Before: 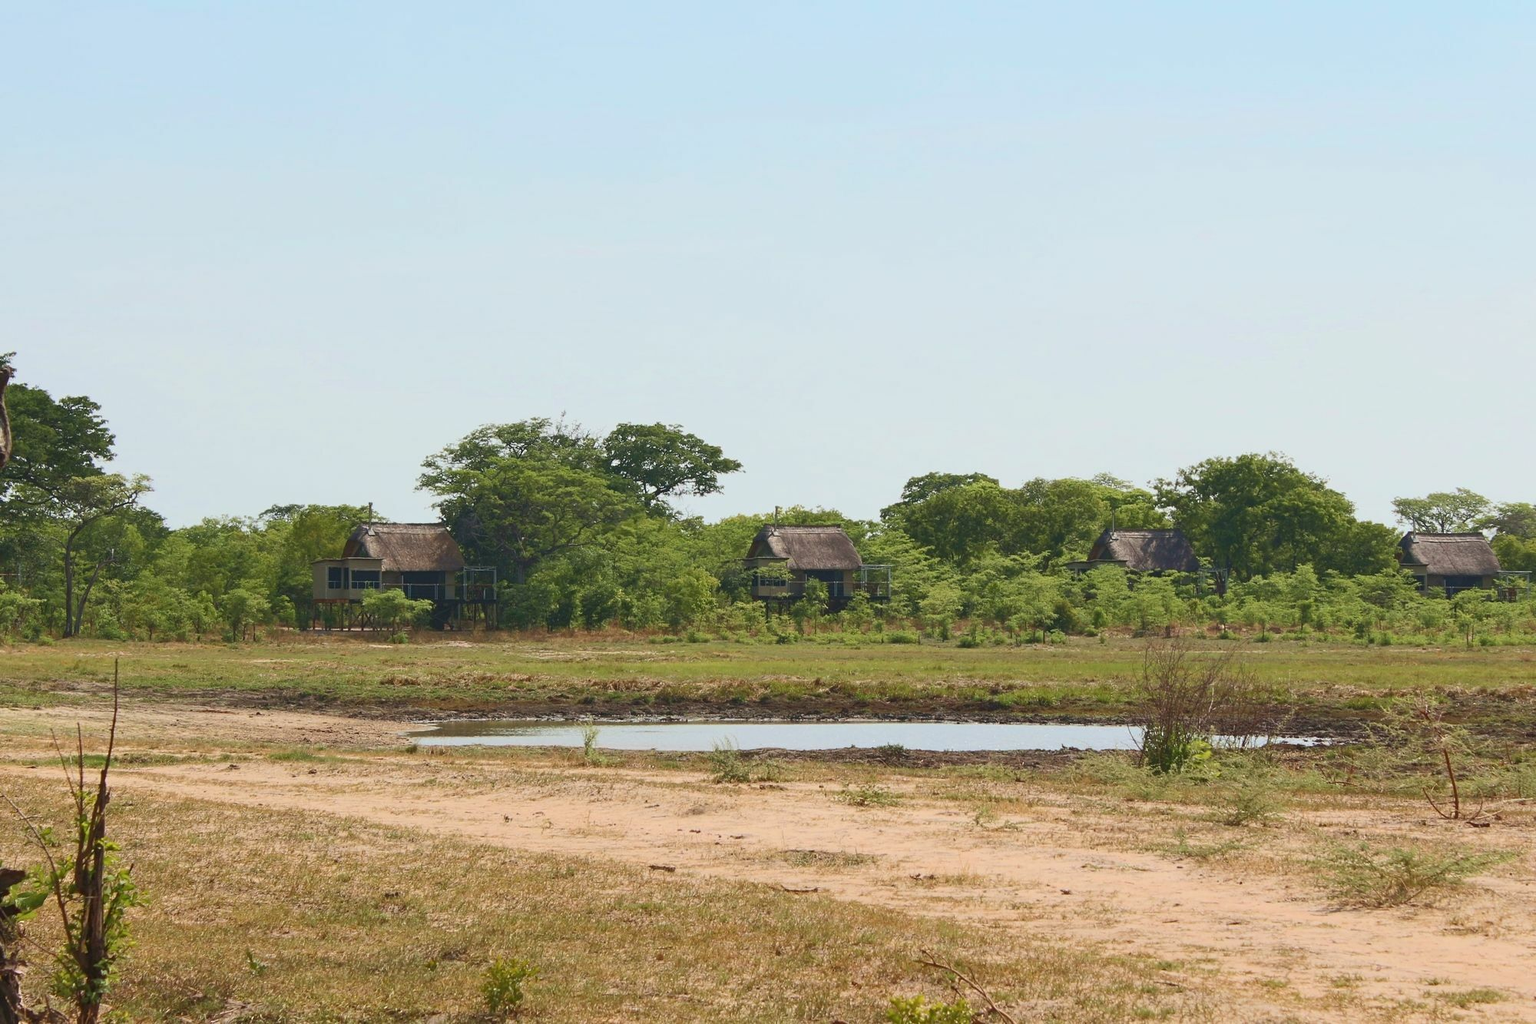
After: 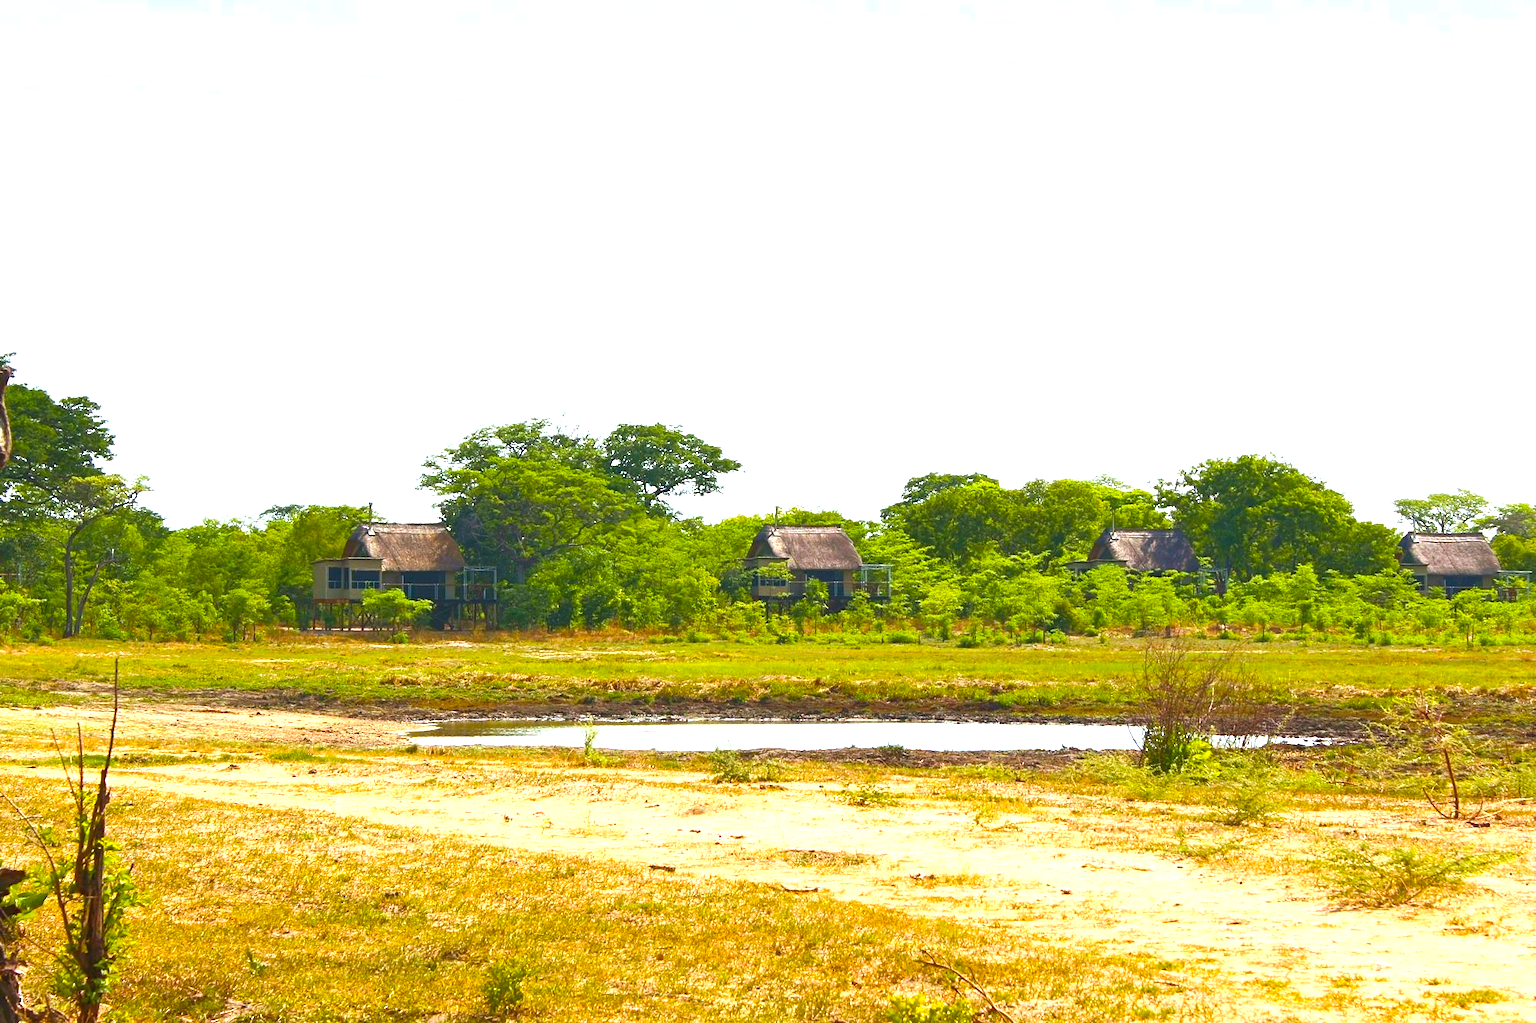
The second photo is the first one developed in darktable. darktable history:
color balance rgb: highlights gain › luminance 16.662%, highlights gain › chroma 2.836%, highlights gain › hue 259.37°, linear chroma grading › shadows 10.266%, linear chroma grading › highlights 9.925%, linear chroma grading › global chroma 14.613%, linear chroma grading › mid-tones 14.639%, perceptual saturation grading › global saturation 31.085%, perceptual brilliance grading › global brilliance 30.698%
